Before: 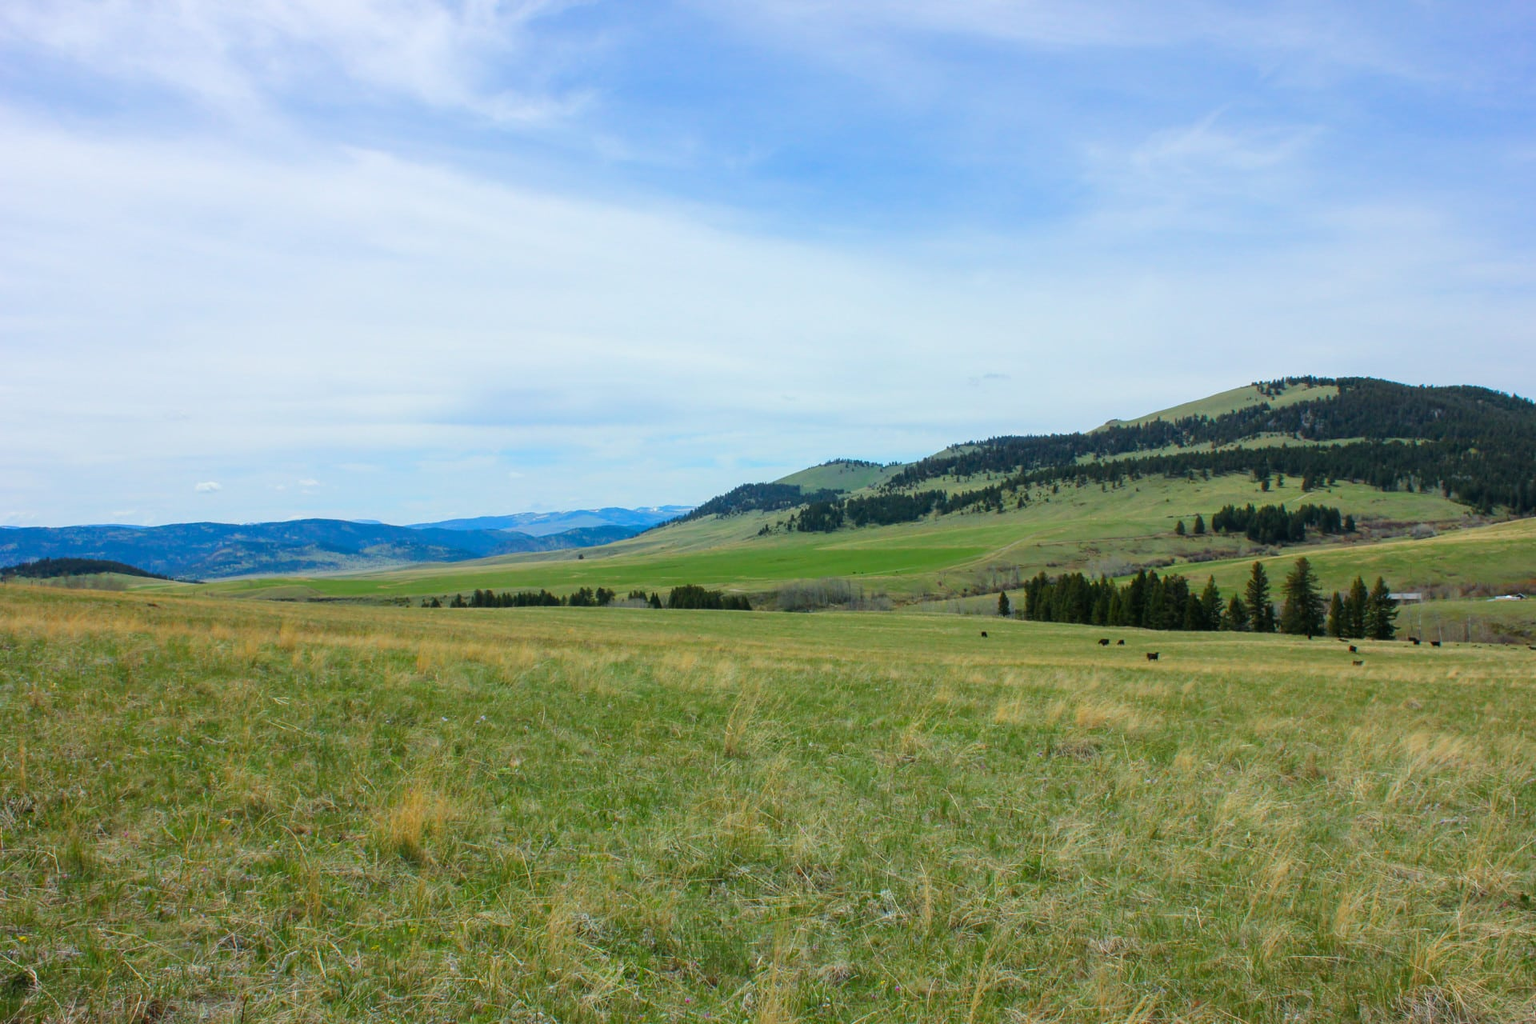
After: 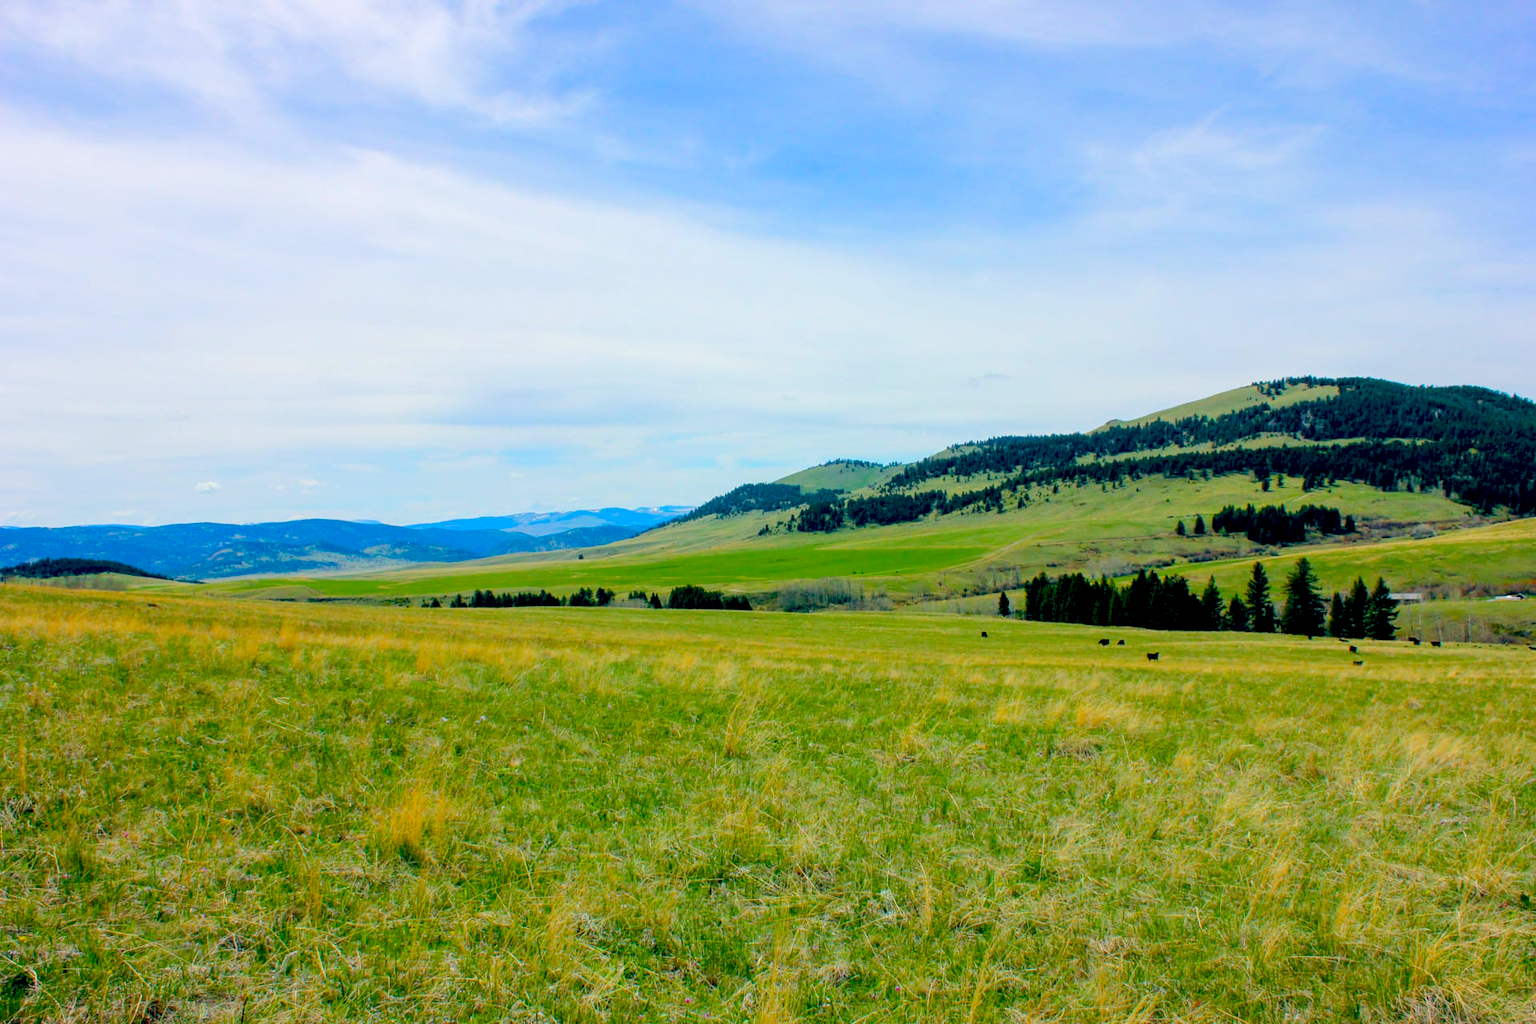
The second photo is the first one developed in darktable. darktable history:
local contrast: highlights 100%, shadows 100%, detail 120%, midtone range 0.2
color balance: lift [0.975, 0.993, 1, 1.015], gamma [1.1, 1, 1, 0.945], gain [1, 1.04, 1, 0.95]
color balance rgb: perceptual saturation grading › global saturation 25%, perceptual brilliance grading › mid-tones 10%, perceptual brilliance grading › shadows 15%, global vibrance 20%
